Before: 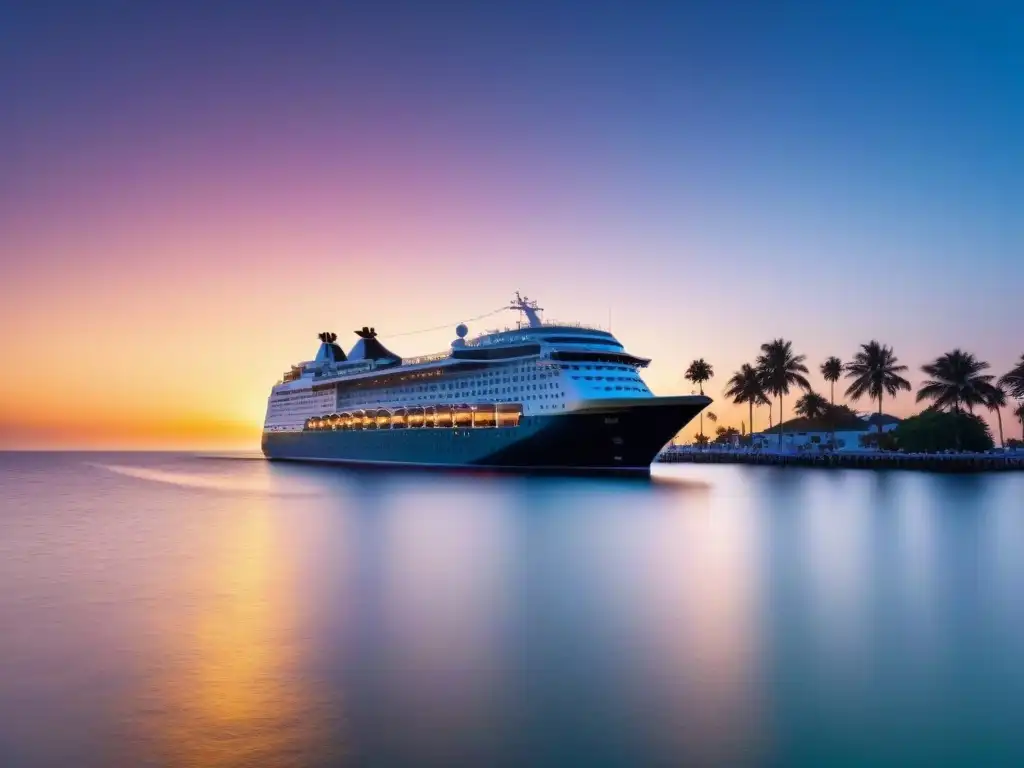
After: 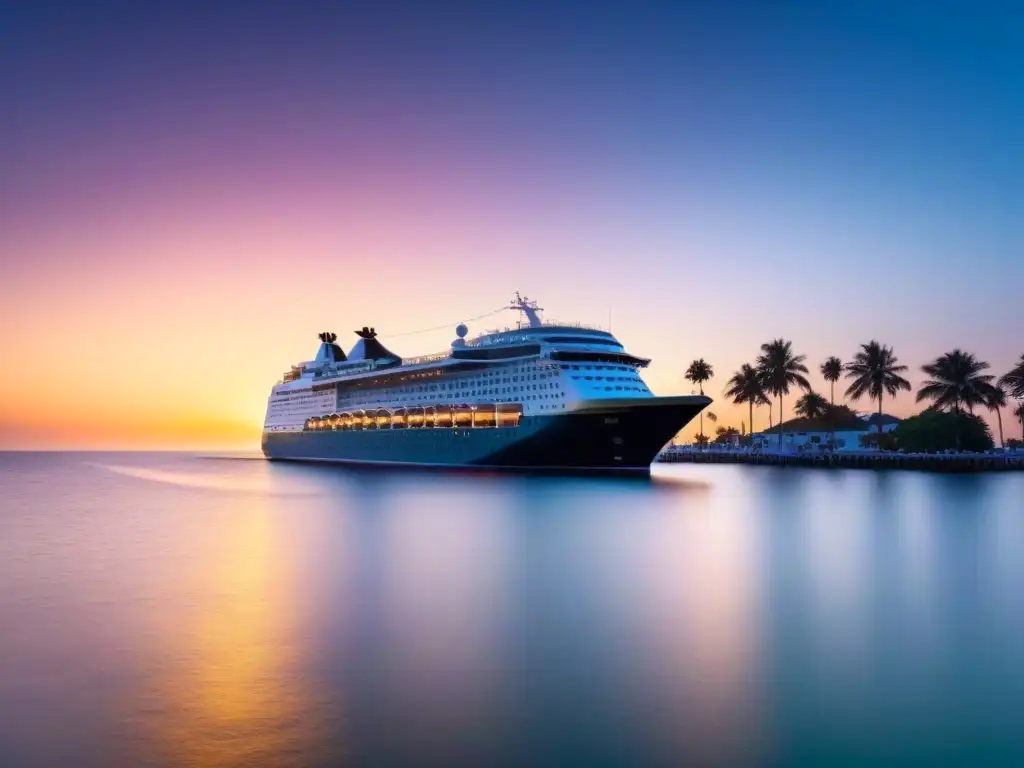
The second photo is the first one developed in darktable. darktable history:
shadows and highlights: shadows -54.46, highlights 85.88, soften with gaussian
